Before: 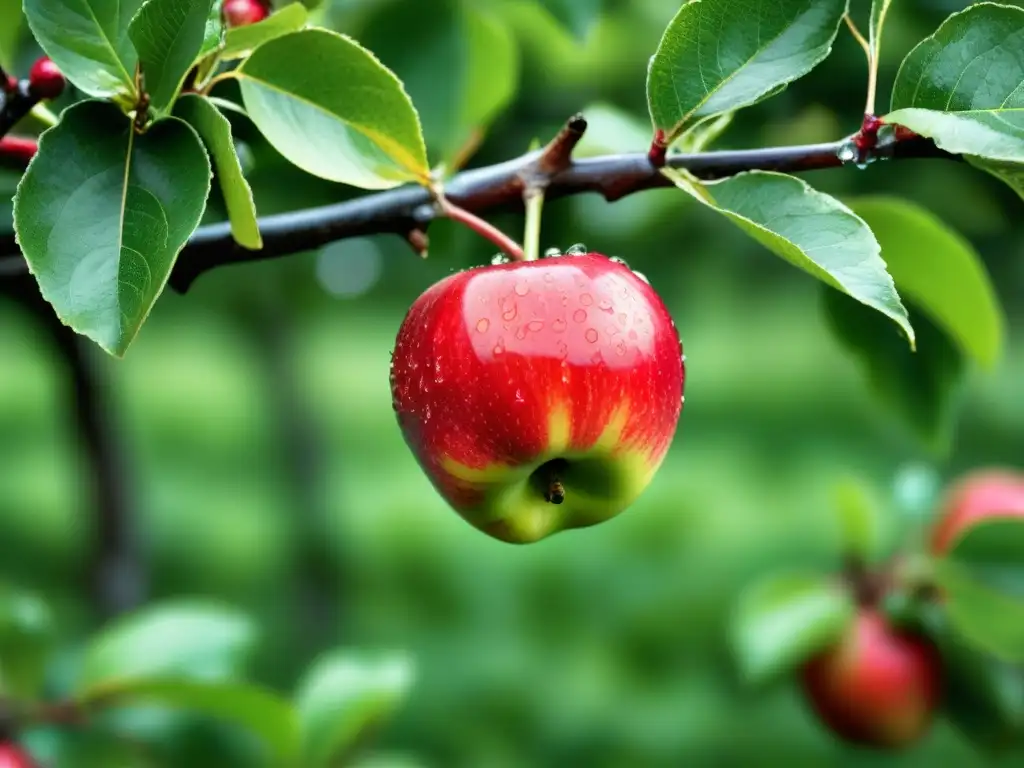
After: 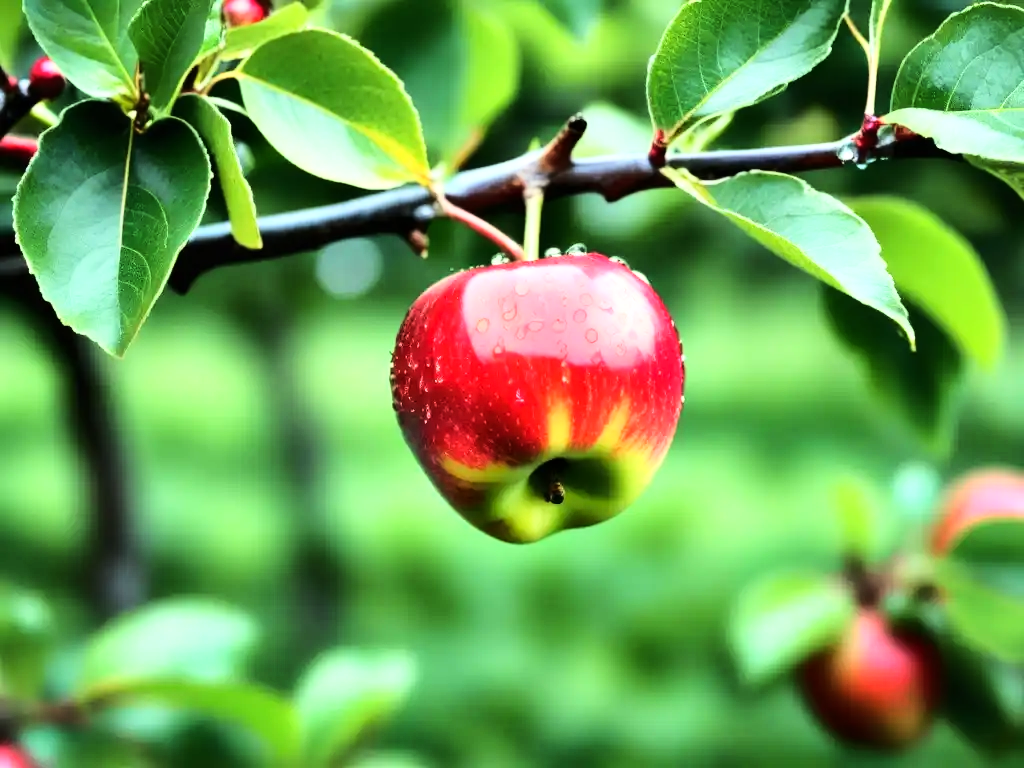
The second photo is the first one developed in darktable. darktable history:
base curve: curves: ch0 [(0, 0) (0.028, 0.03) (0.121, 0.232) (0.46, 0.748) (0.859, 0.968) (1, 1)]
tone equalizer: -8 EV -0.447 EV, -7 EV -0.426 EV, -6 EV -0.364 EV, -5 EV -0.262 EV, -3 EV 0.202 EV, -2 EV 0.314 EV, -1 EV 0.4 EV, +0 EV 0.416 EV, edges refinement/feathering 500, mask exposure compensation -1.57 EV, preserve details no
